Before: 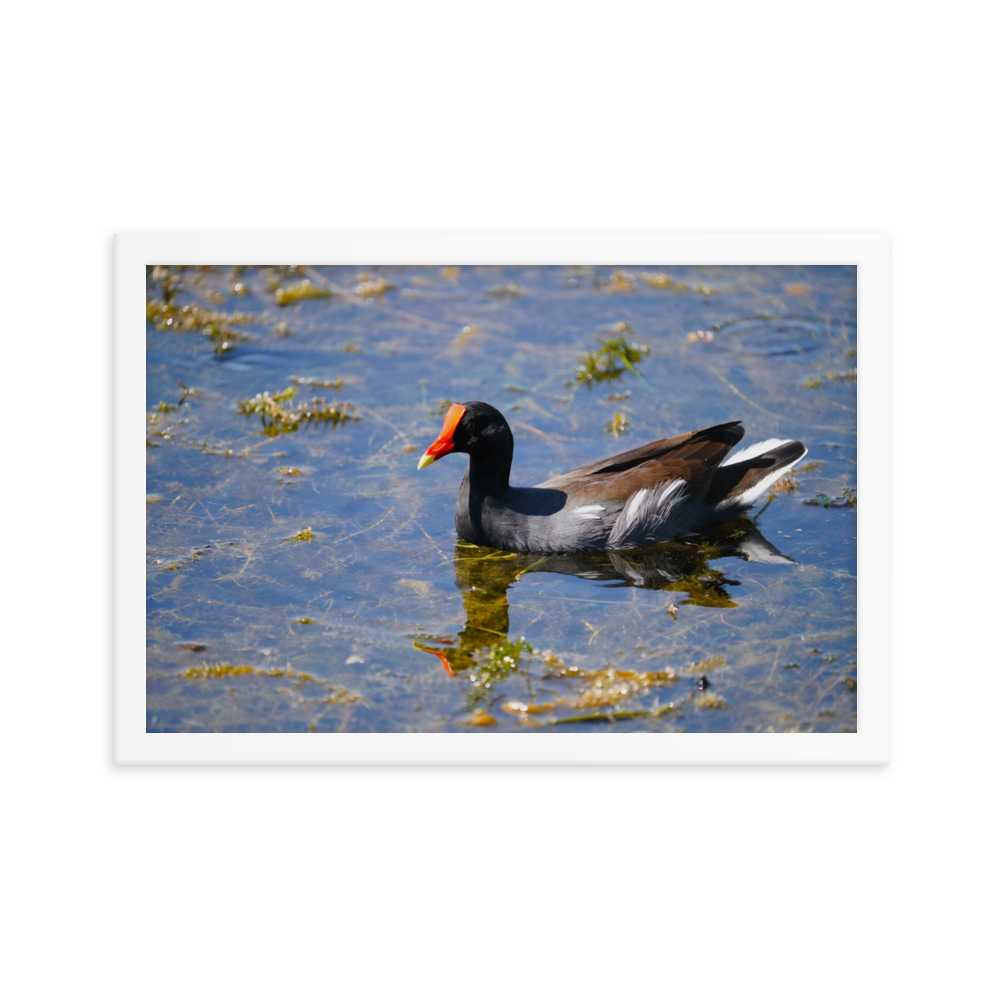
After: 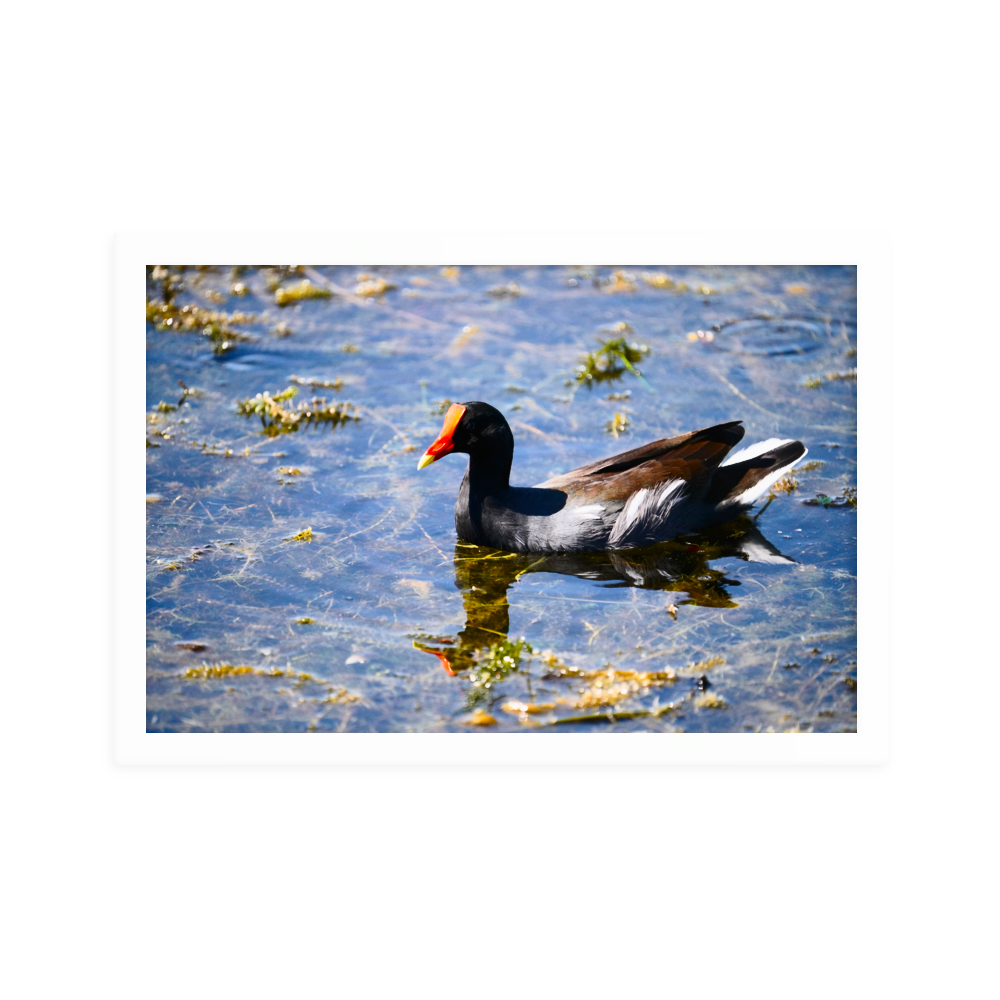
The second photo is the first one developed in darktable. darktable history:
contrast brightness saturation: contrast 0.41, brightness 0.098, saturation 0.209
